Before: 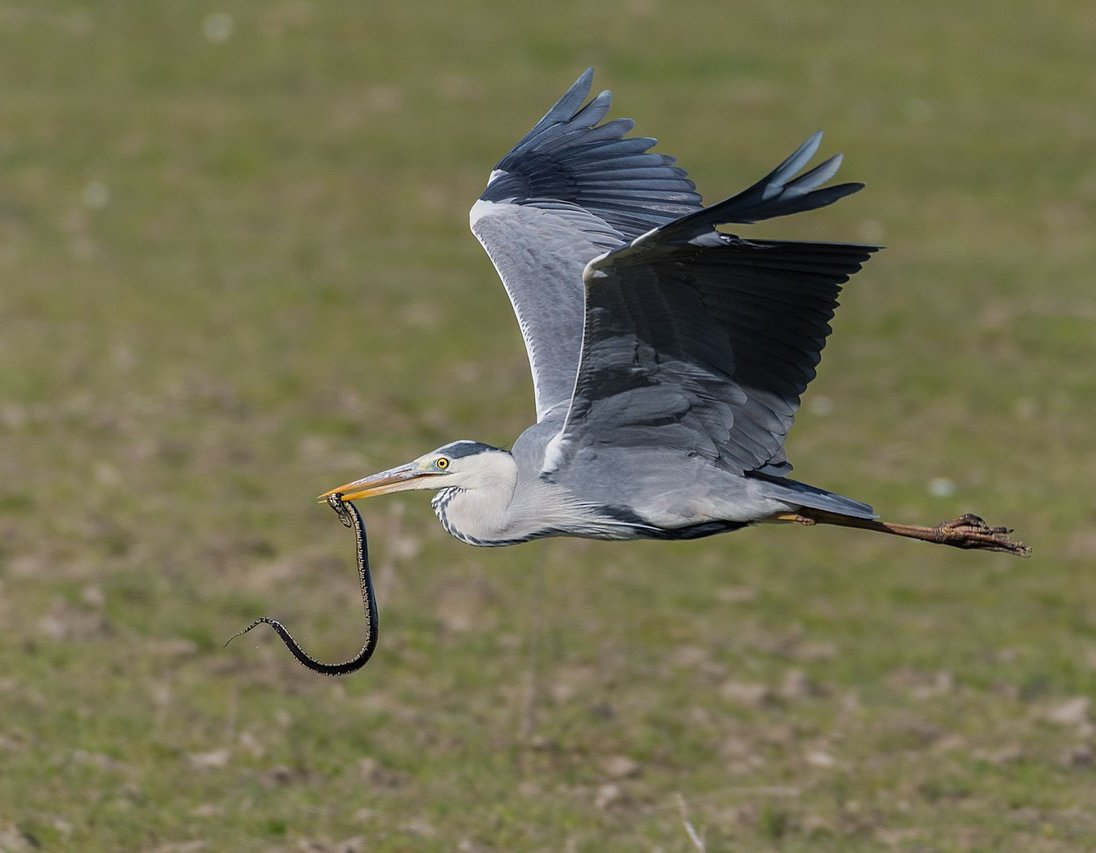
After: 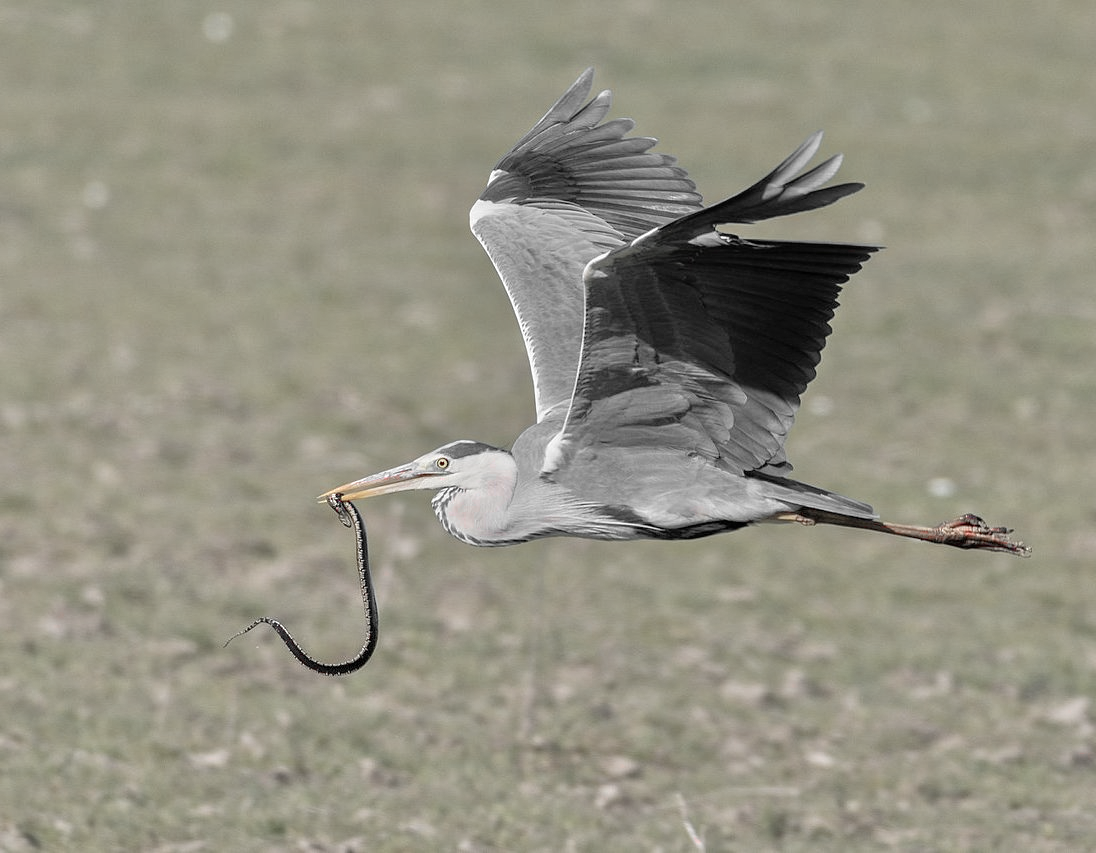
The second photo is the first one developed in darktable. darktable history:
shadows and highlights: shadows 30.86, highlights 0, soften with gaussian
tone equalizer: -7 EV 0.15 EV, -6 EV 0.6 EV, -5 EV 1.15 EV, -4 EV 1.33 EV, -3 EV 1.15 EV, -2 EV 0.6 EV, -1 EV 0.15 EV, mask exposure compensation -0.5 EV
color zones: curves: ch1 [(0, 0.831) (0.08, 0.771) (0.157, 0.268) (0.241, 0.207) (0.562, -0.005) (0.714, -0.013) (0.876, 0.01) (1, 0.831)]
white balance: emerald 1
